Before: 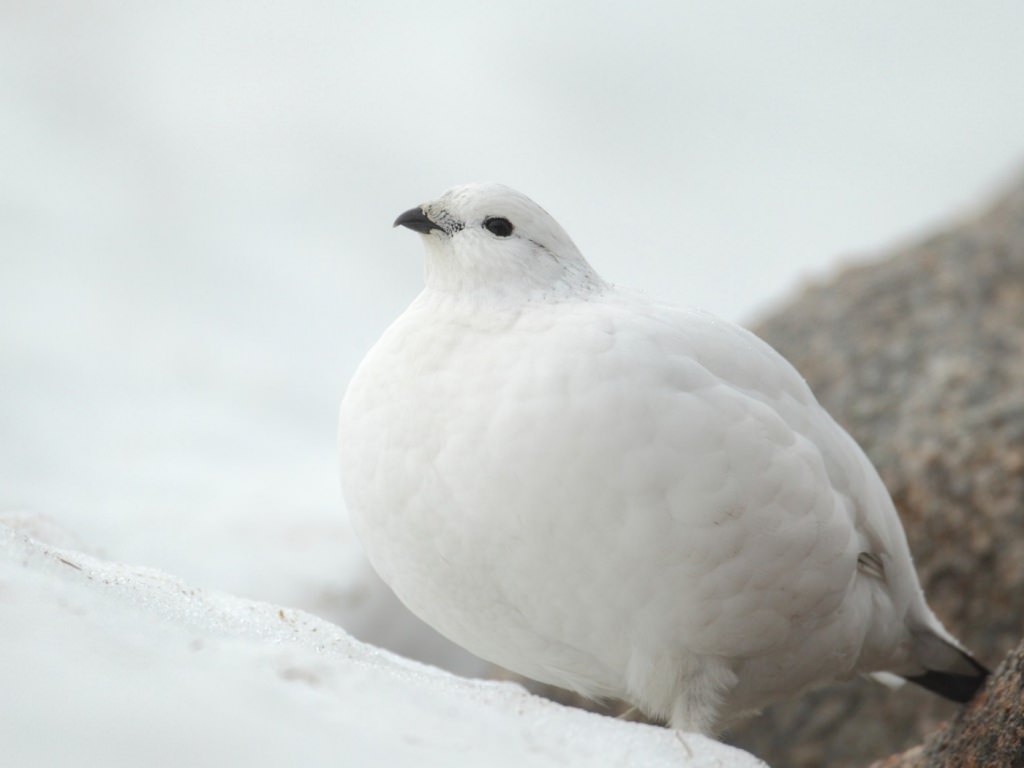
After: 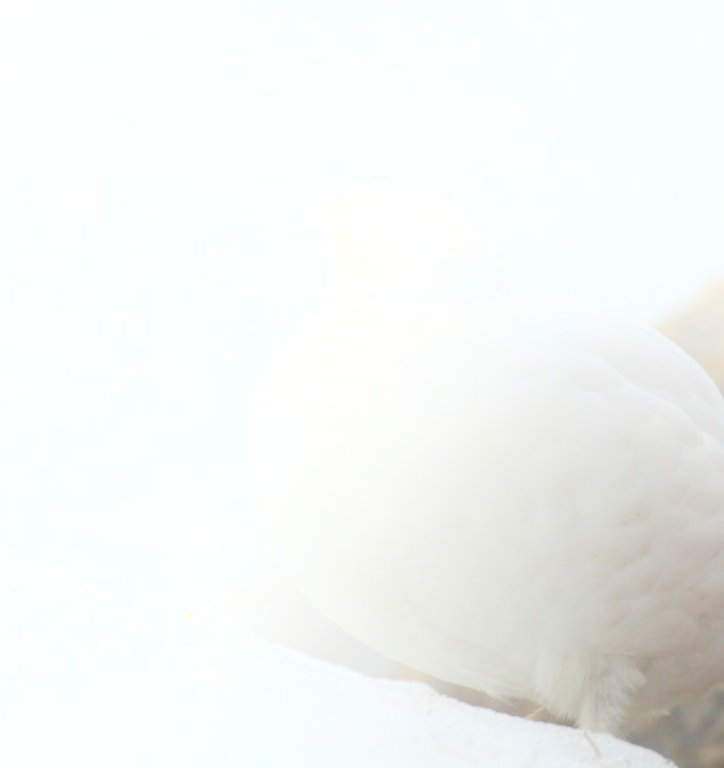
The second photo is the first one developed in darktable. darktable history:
crop and rotate: left 9.061%, right 20.142%
exposure: black level correction 0.007, compensate highlight preservation false
bloom: size 40%
tone equalizer: -8 EV 0.001 EV, -7 EV -0.004 EV, -6 EV 0.009 EV, -5 EV 0.032 EV, -4 EV 0.276 EV, -3 EV 0.644 EV, -2 EV 0.584 EV, -1 EV 0.187 EV, +0 EV 0.024 EV
